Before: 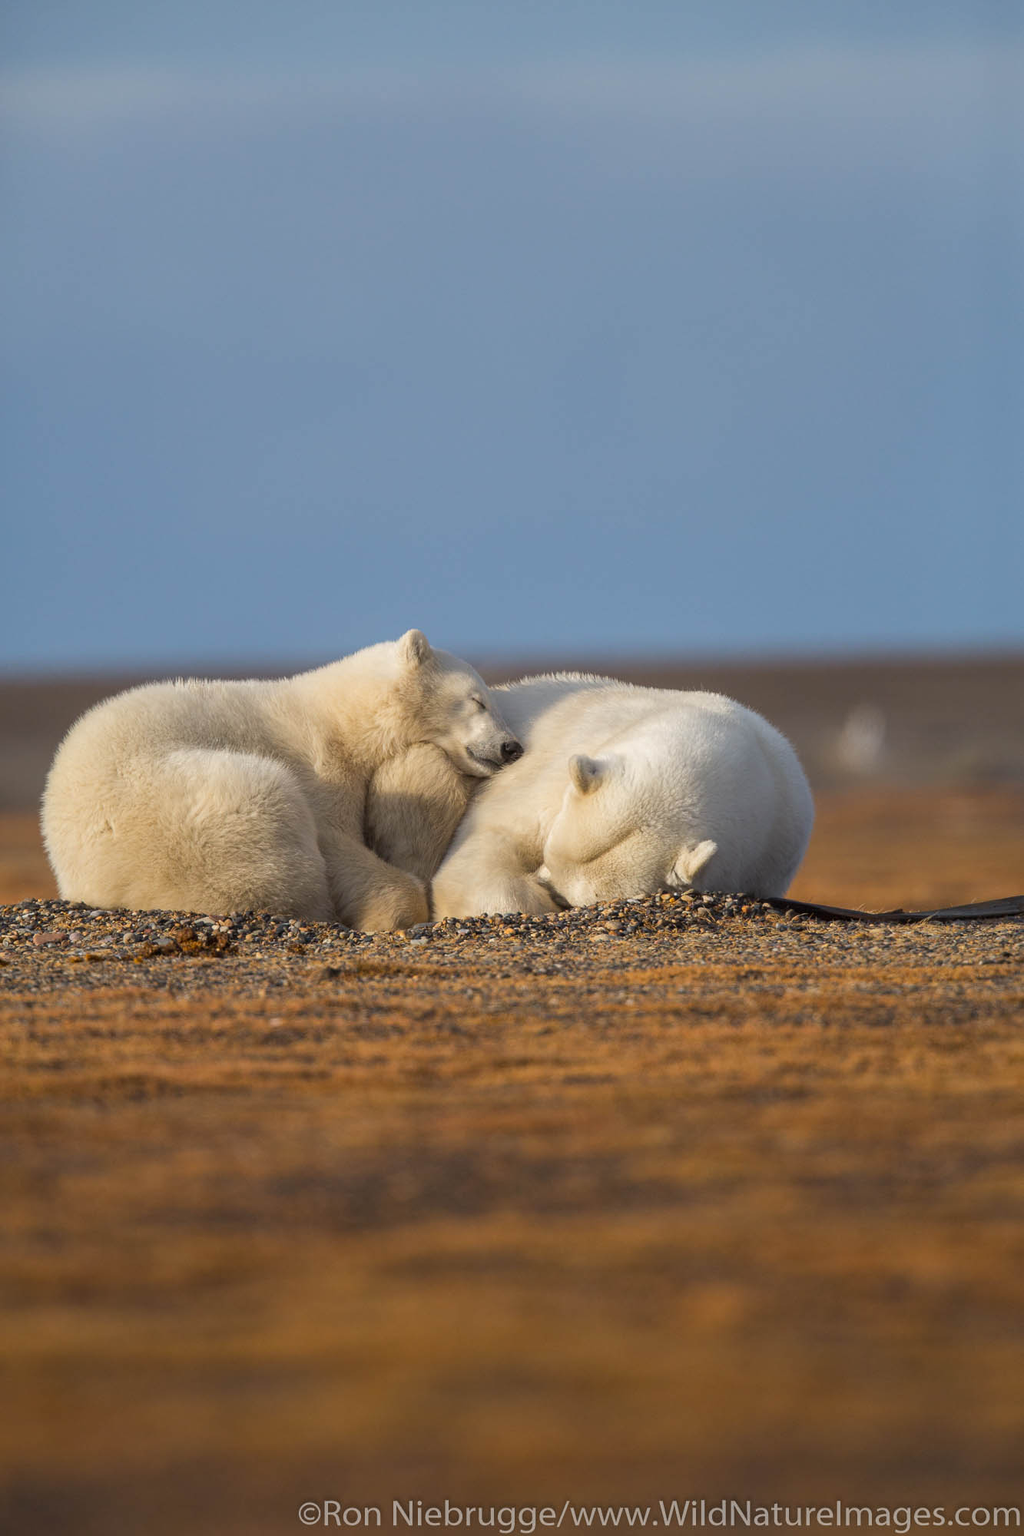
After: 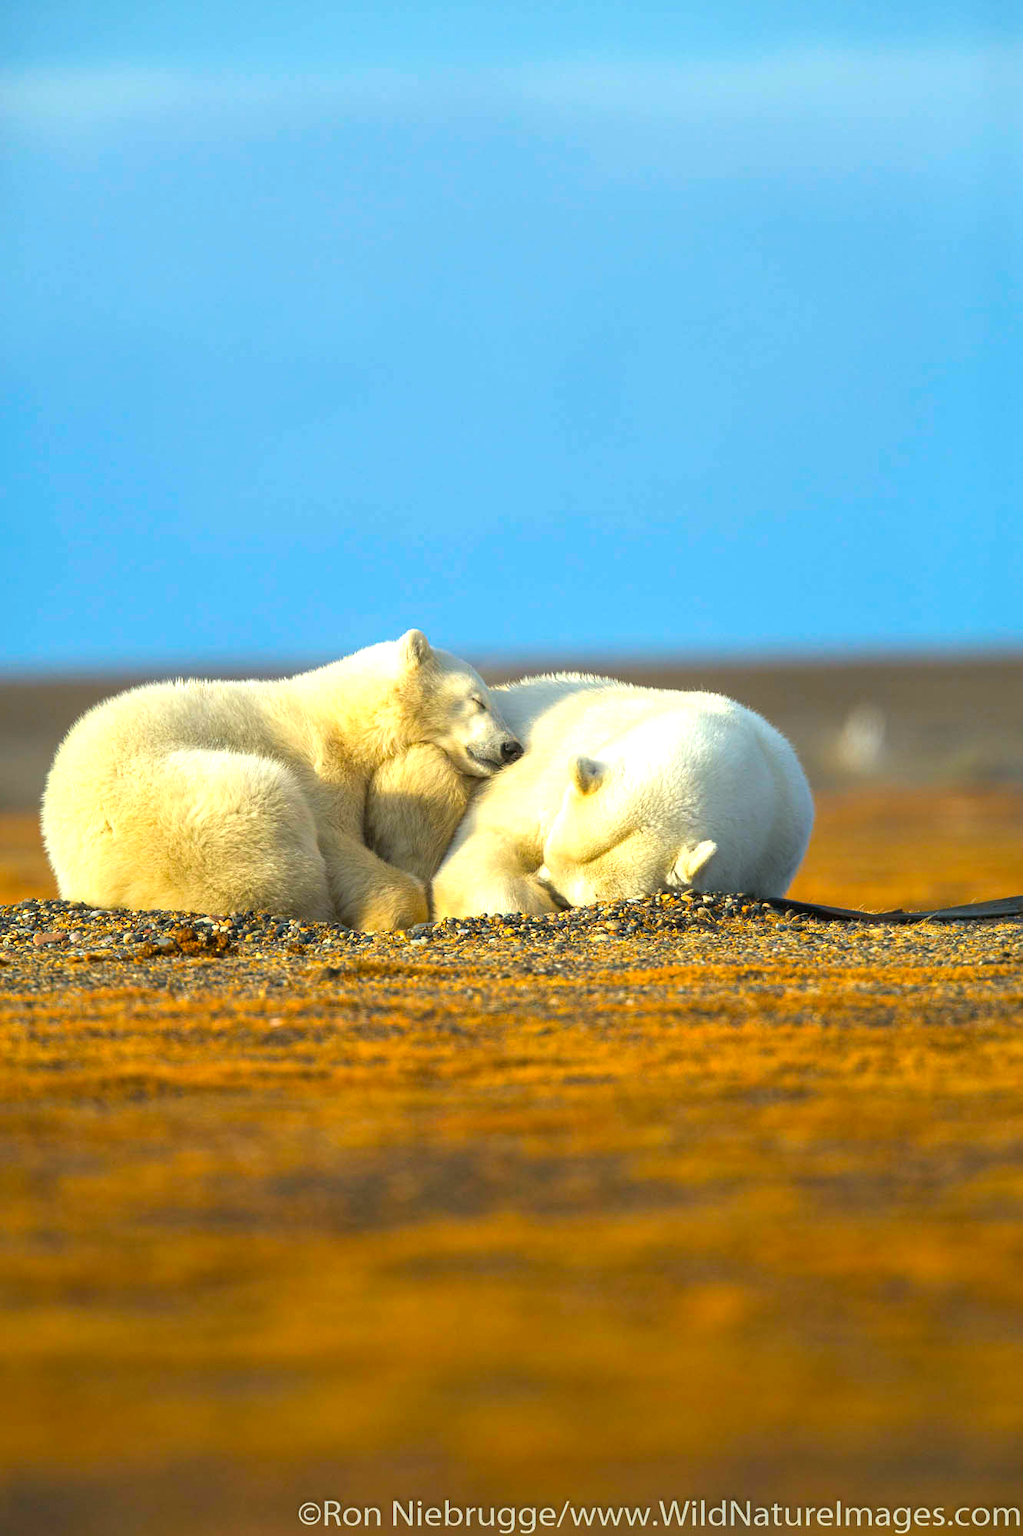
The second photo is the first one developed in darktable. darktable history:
color balance rgb: perceptual saturation grading › global saturation 0.072%, perceptual brilliance grading › global brilliance 30.088%, global vibrance 14.458%
color correction: highlights a* -7.3, highlights b* 1.5, shadows a* -3.66, saturation 1.42
